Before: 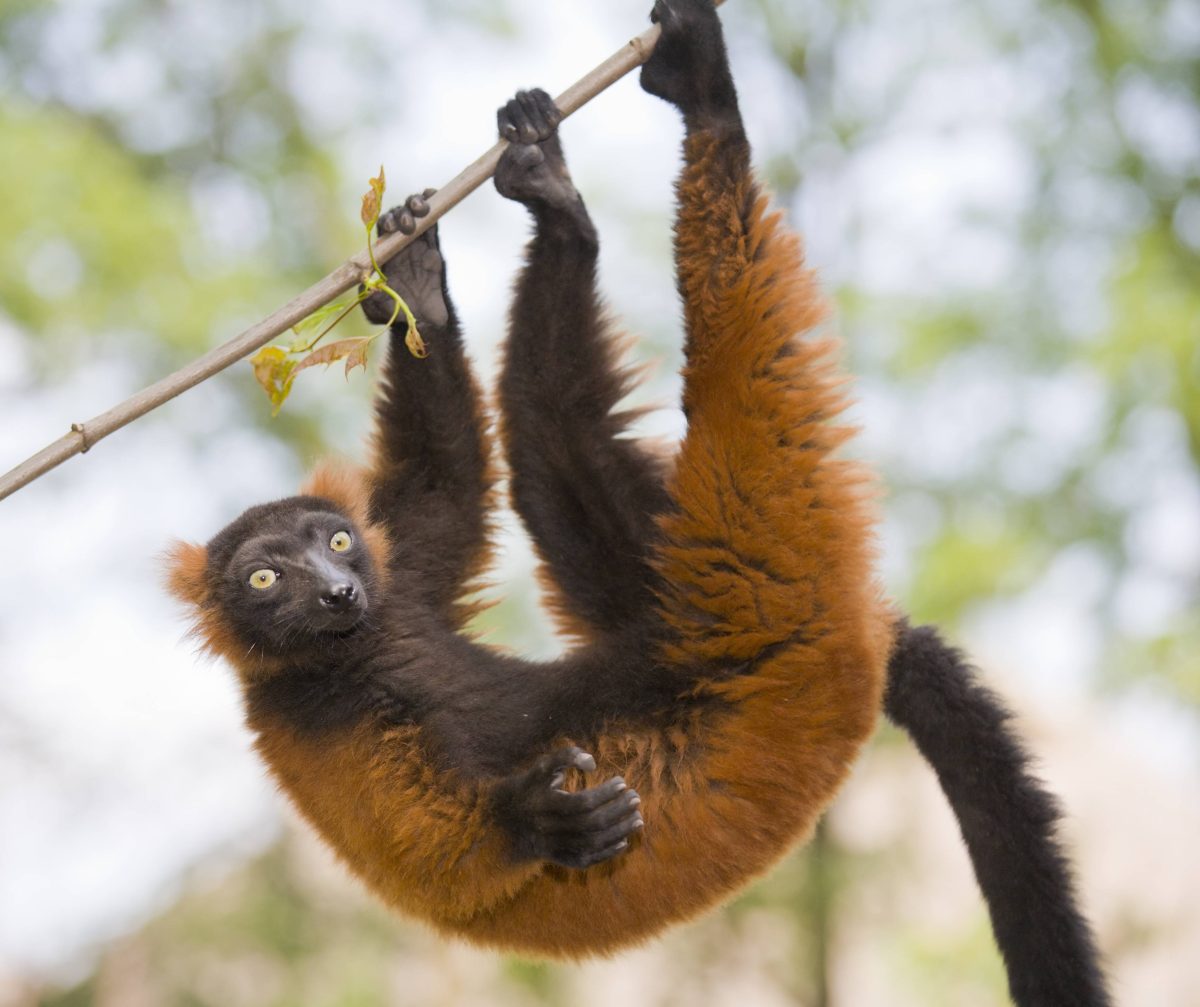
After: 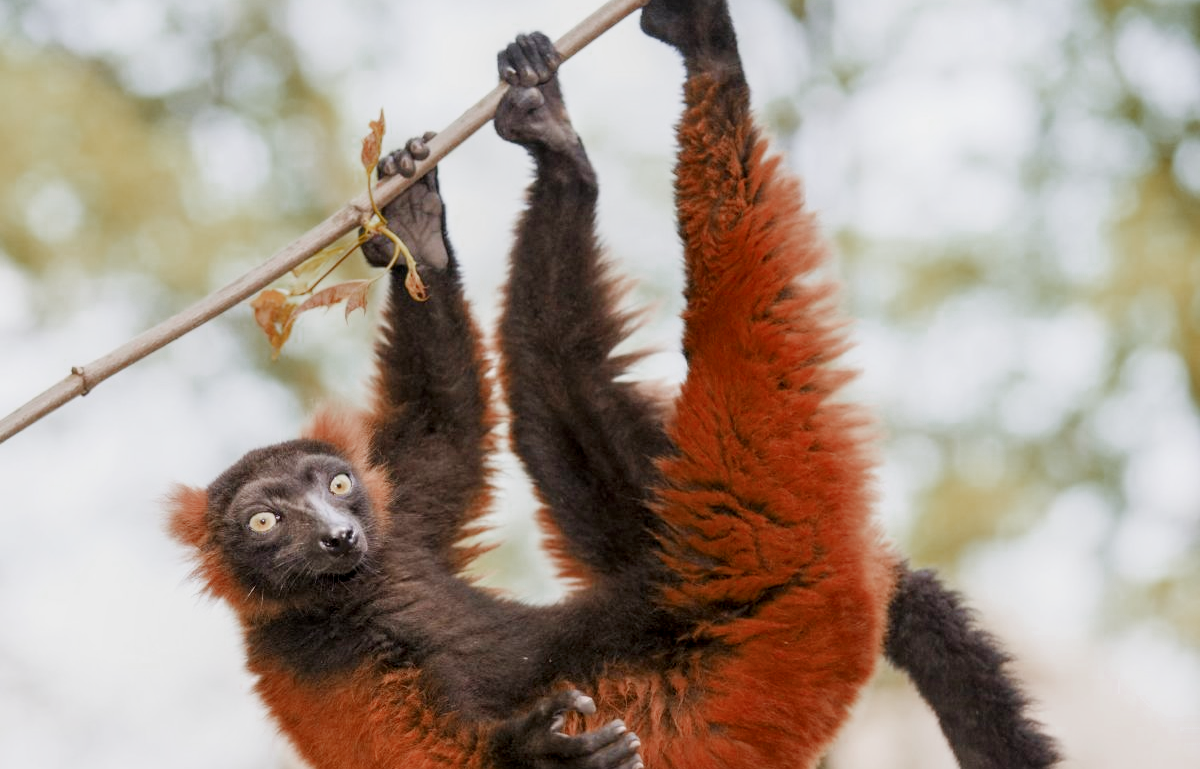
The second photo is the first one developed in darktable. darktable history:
color zones: curves: ch0 [(0, 0.299) (0.25, 0.383) (0.456, 0.352) (0.736, 0.571)]; ch1 [(0, 0.63) (0.151, 0.568) (0.254, 0.416) (0.47, 0.558) (0.732, 0.37) (0.909, 0.492)]; ch2 [(0.004, 0.604) (0.158, 0.443) (0.257, 0.403) (0.761, 0.468)]
exposure: exposure 0.203 EV, compensate highlight preservation false
color balance rgb: perceptual saturation grading › global saturation 0.077%, perceptual saturation grading › highlights -30.992%, perceptual saturation grading › mid-tones 5.546%, perceptual saturation grading › shadows 17.093%, perceptual brilliance grading › global brilliance 11.248%, global vibrance 20%
crop: top 5.733%, bottom 17.893%
local contrast: detail 130%
filmic rgb: black relative exposure -7.65 EV, white relative exposure 4.56 EV, hardness 3.61, contrast 1.06
